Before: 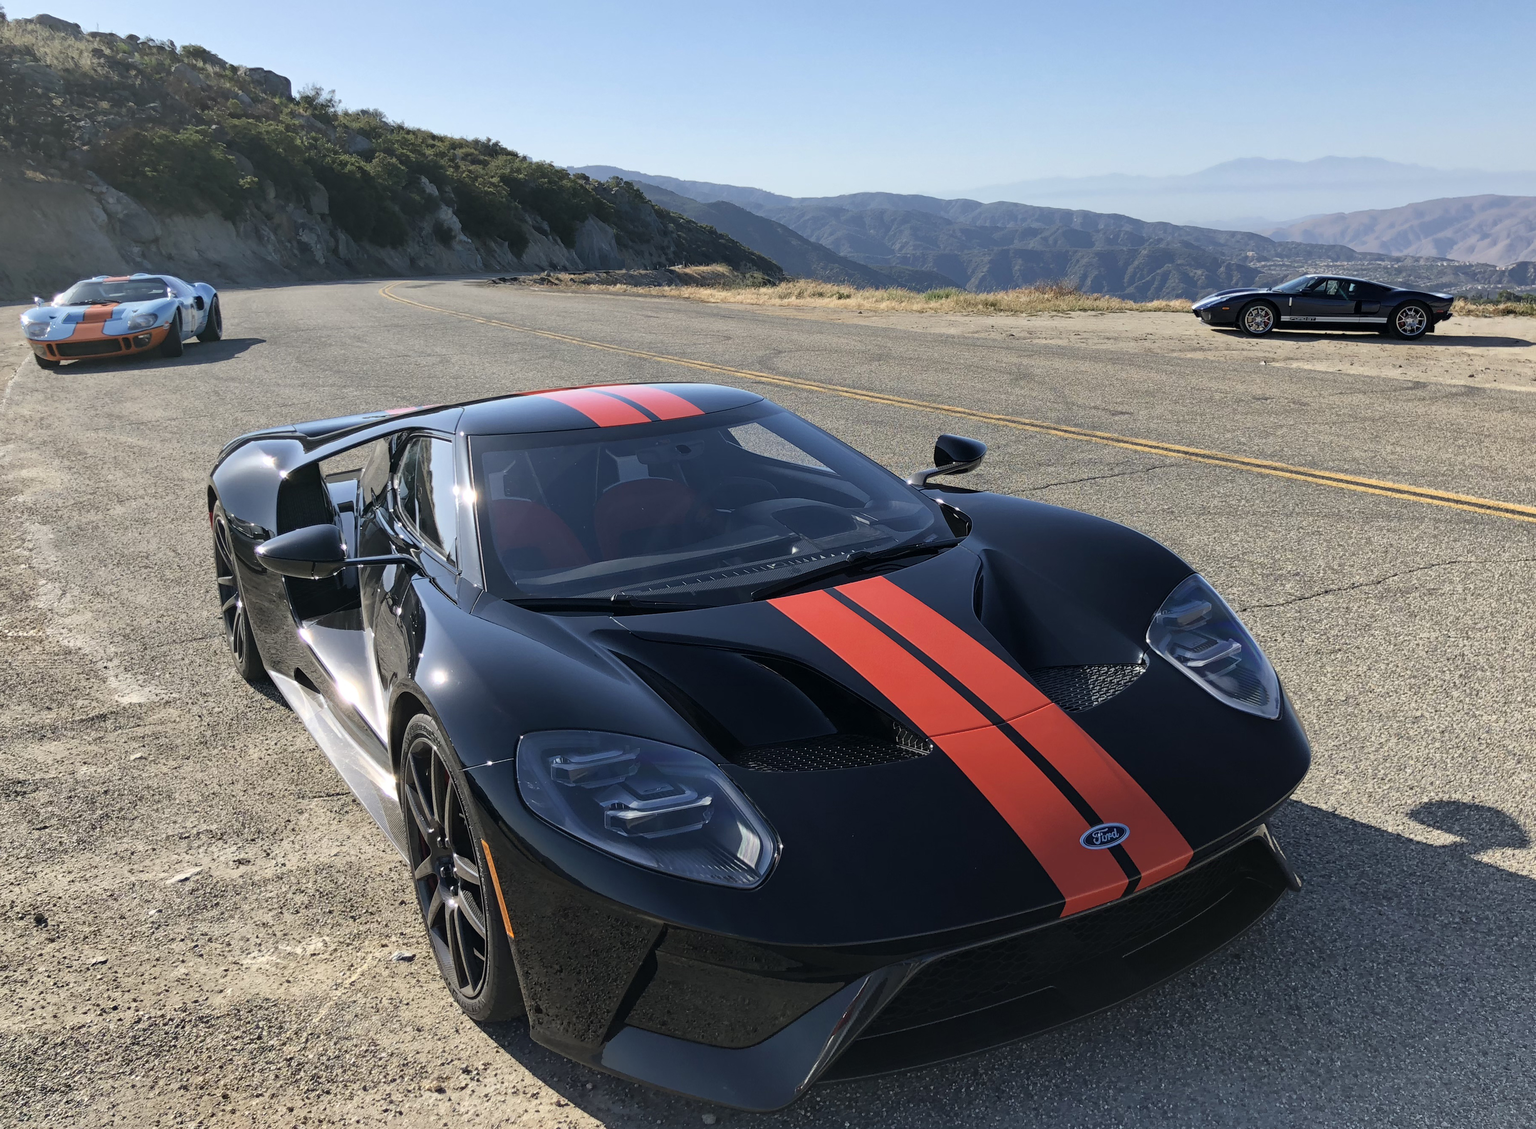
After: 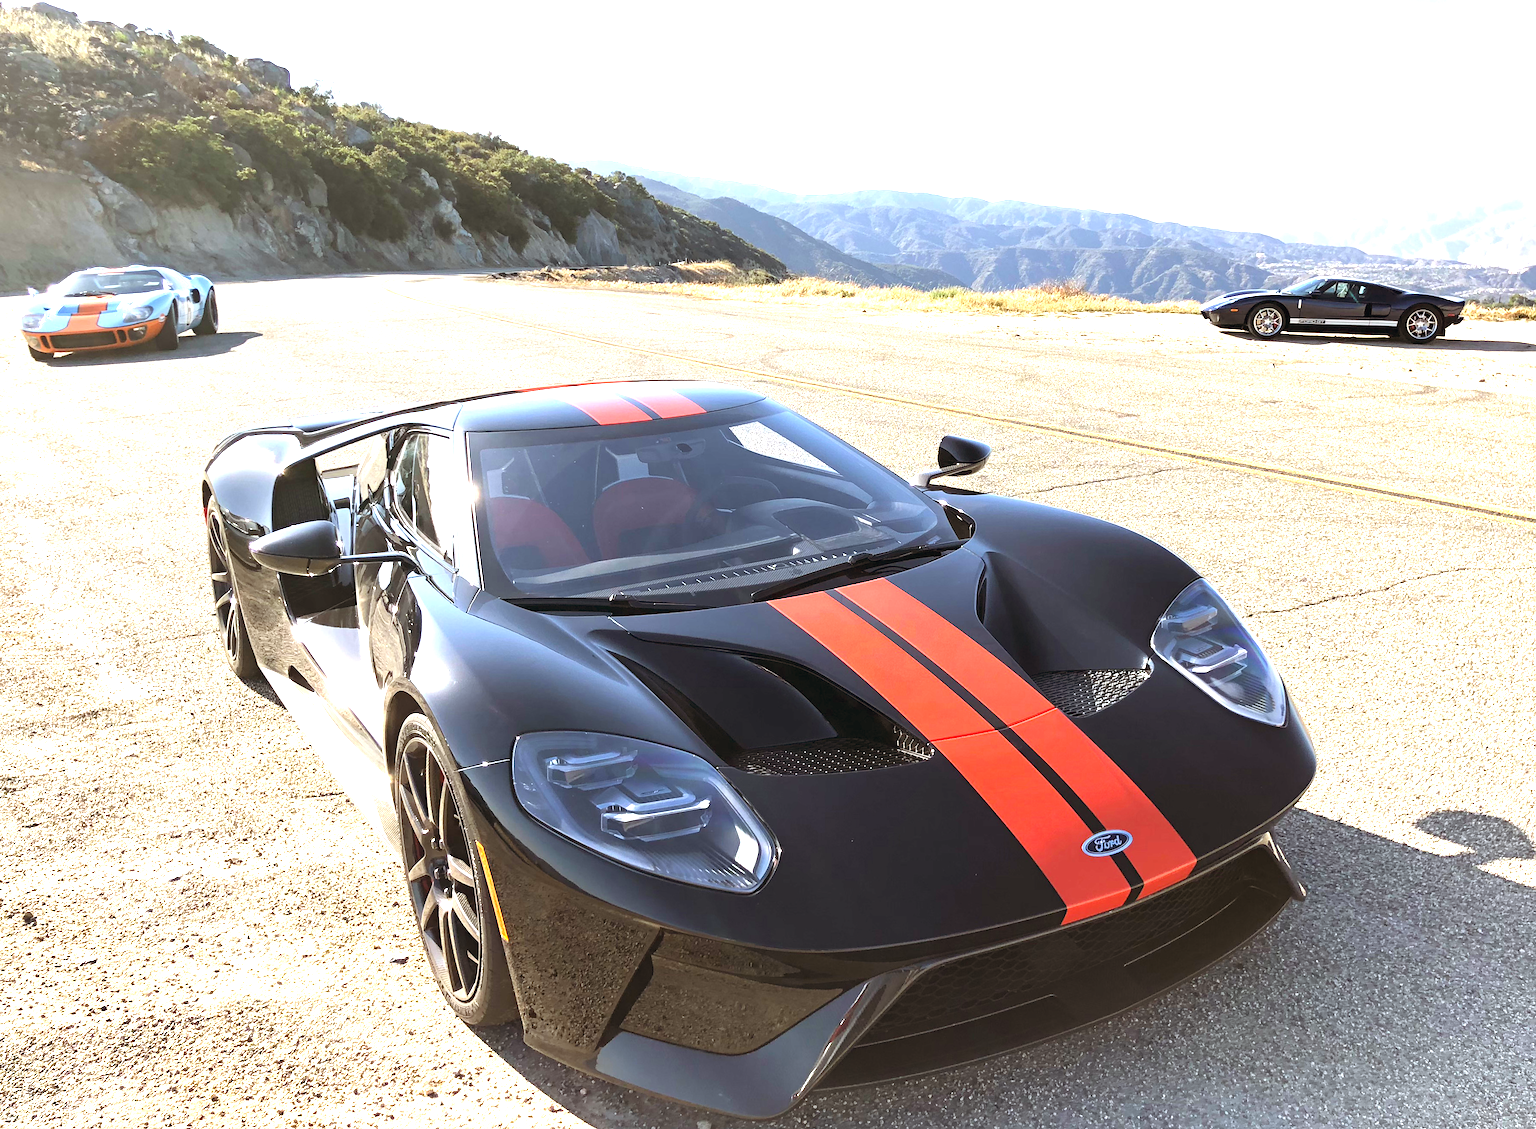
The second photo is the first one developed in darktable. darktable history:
exposure: black level correction 0, exposure 1.9 EV, compensate highlight preservation false
crop and rotate: angle -0.5°
color balance rgb: shadows lift › chroma 4.41%, shadows lift › hue 27°, power › chroma 2.5%, power › hue 70°, highlights gain › chroma 1%, highlights gain › hue 27°, saturation formula JzAzBz (2021)
